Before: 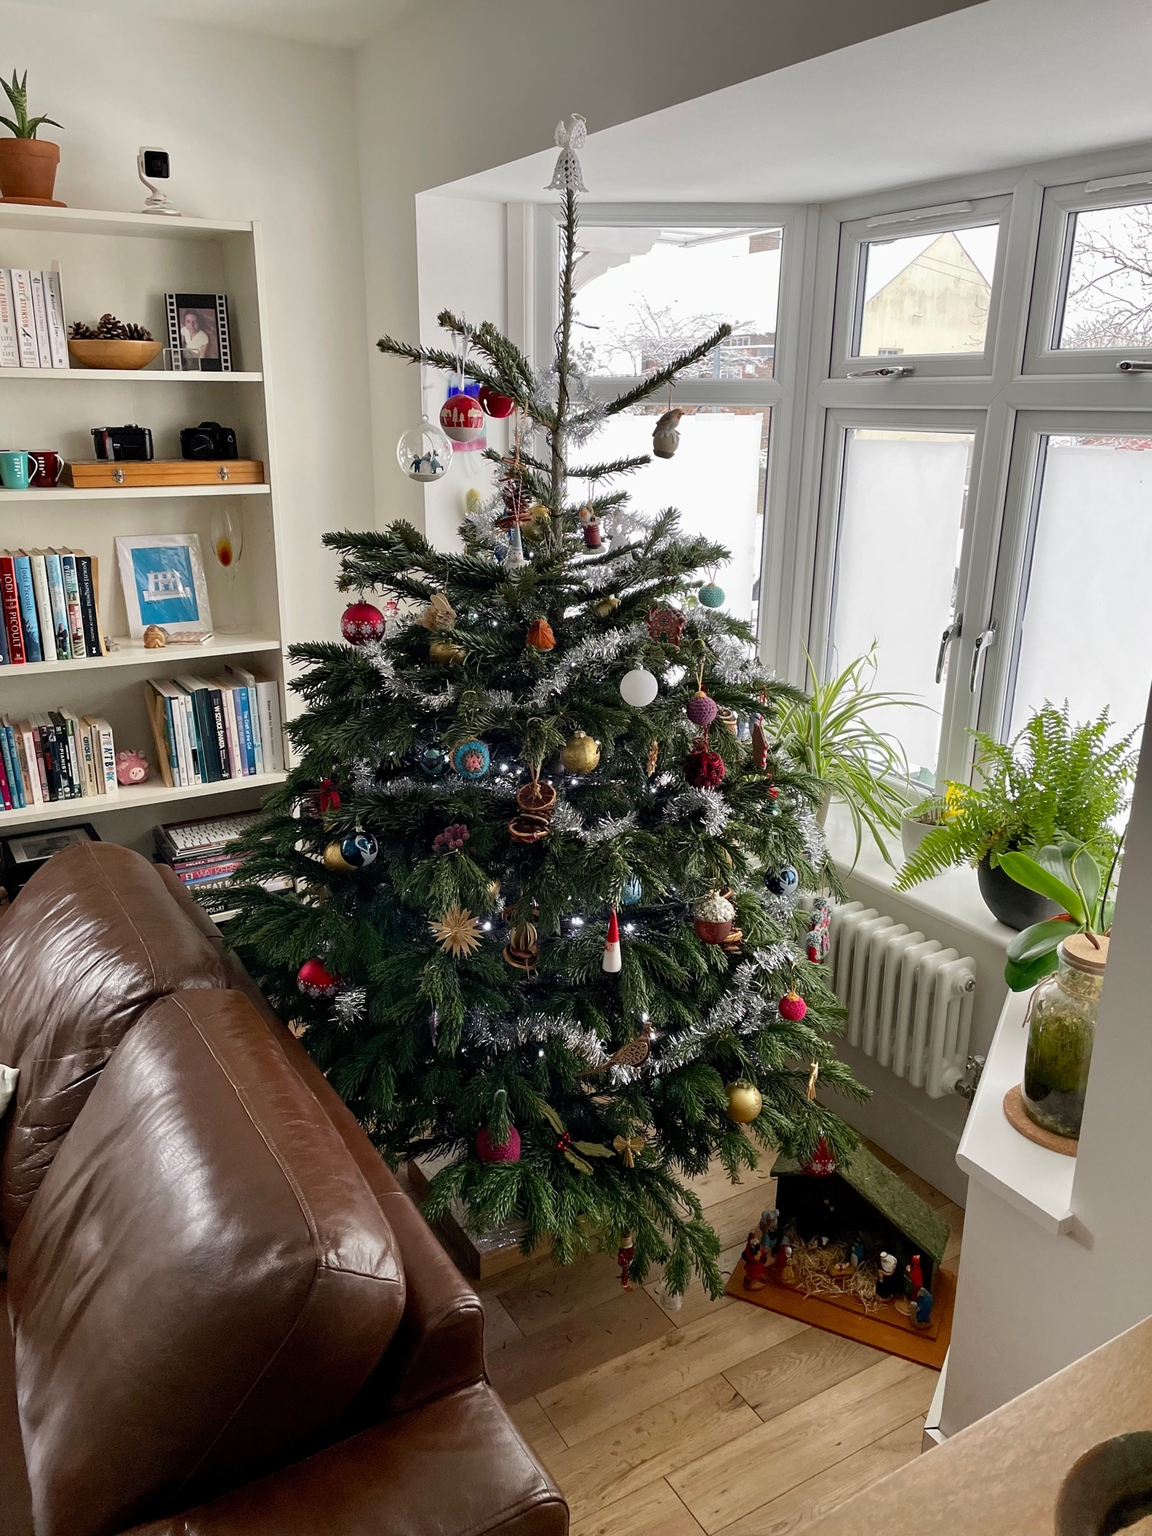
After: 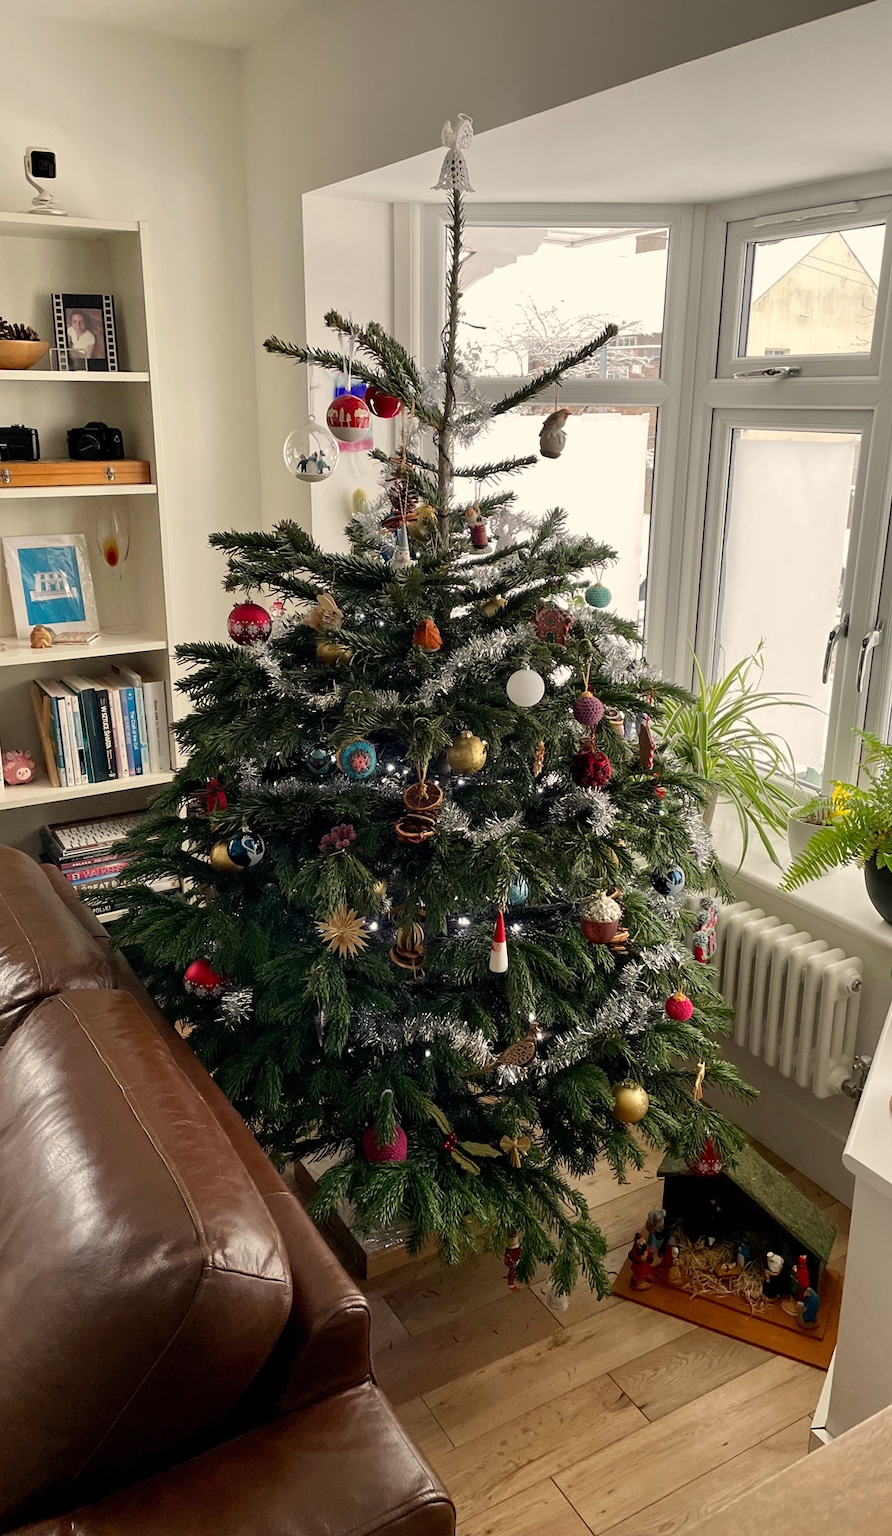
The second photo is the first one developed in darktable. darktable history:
crop: left 9.88%, right 12.664%
white balance: red 1.045, blue 0.932
